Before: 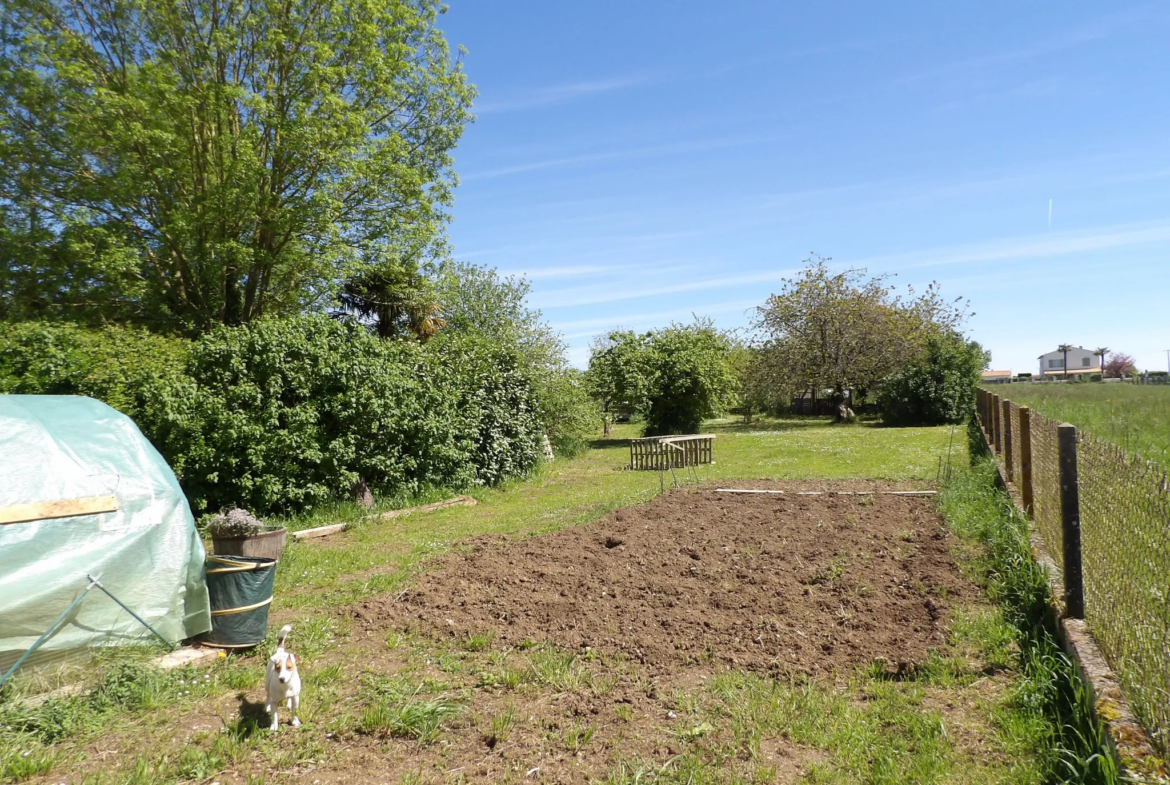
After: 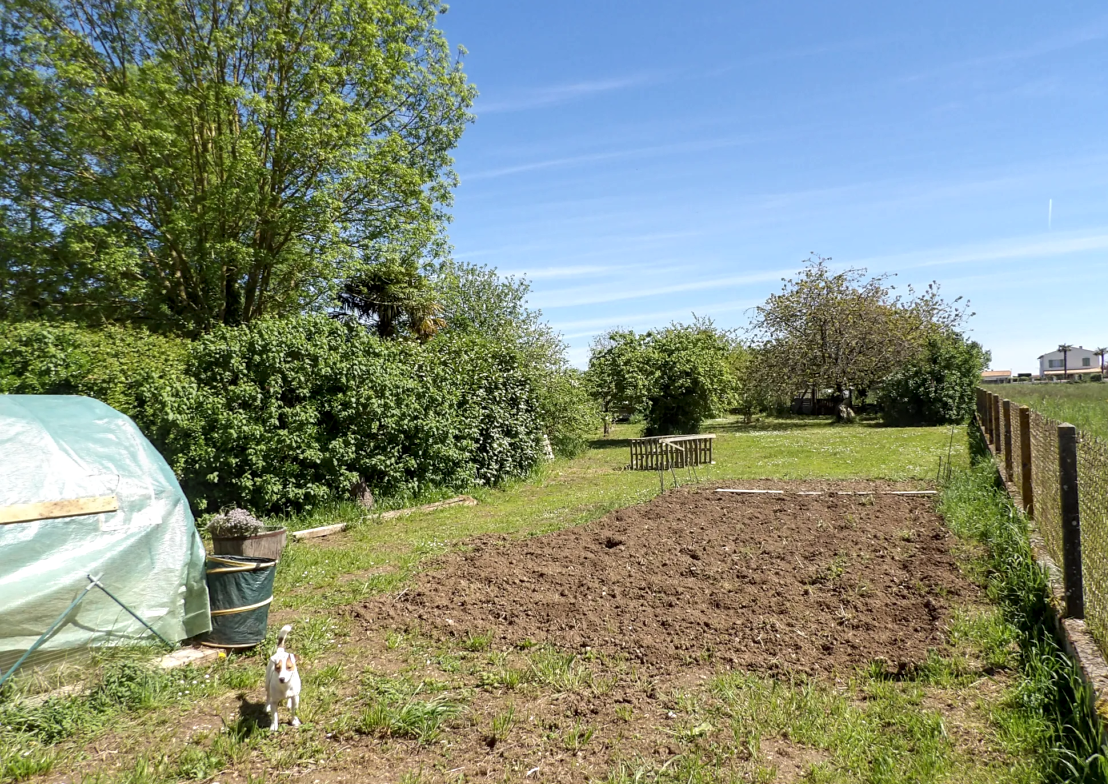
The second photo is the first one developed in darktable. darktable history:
crop and rotate: right 5.273%
sharpen: amount 0.212
local contrast: detail 130%
